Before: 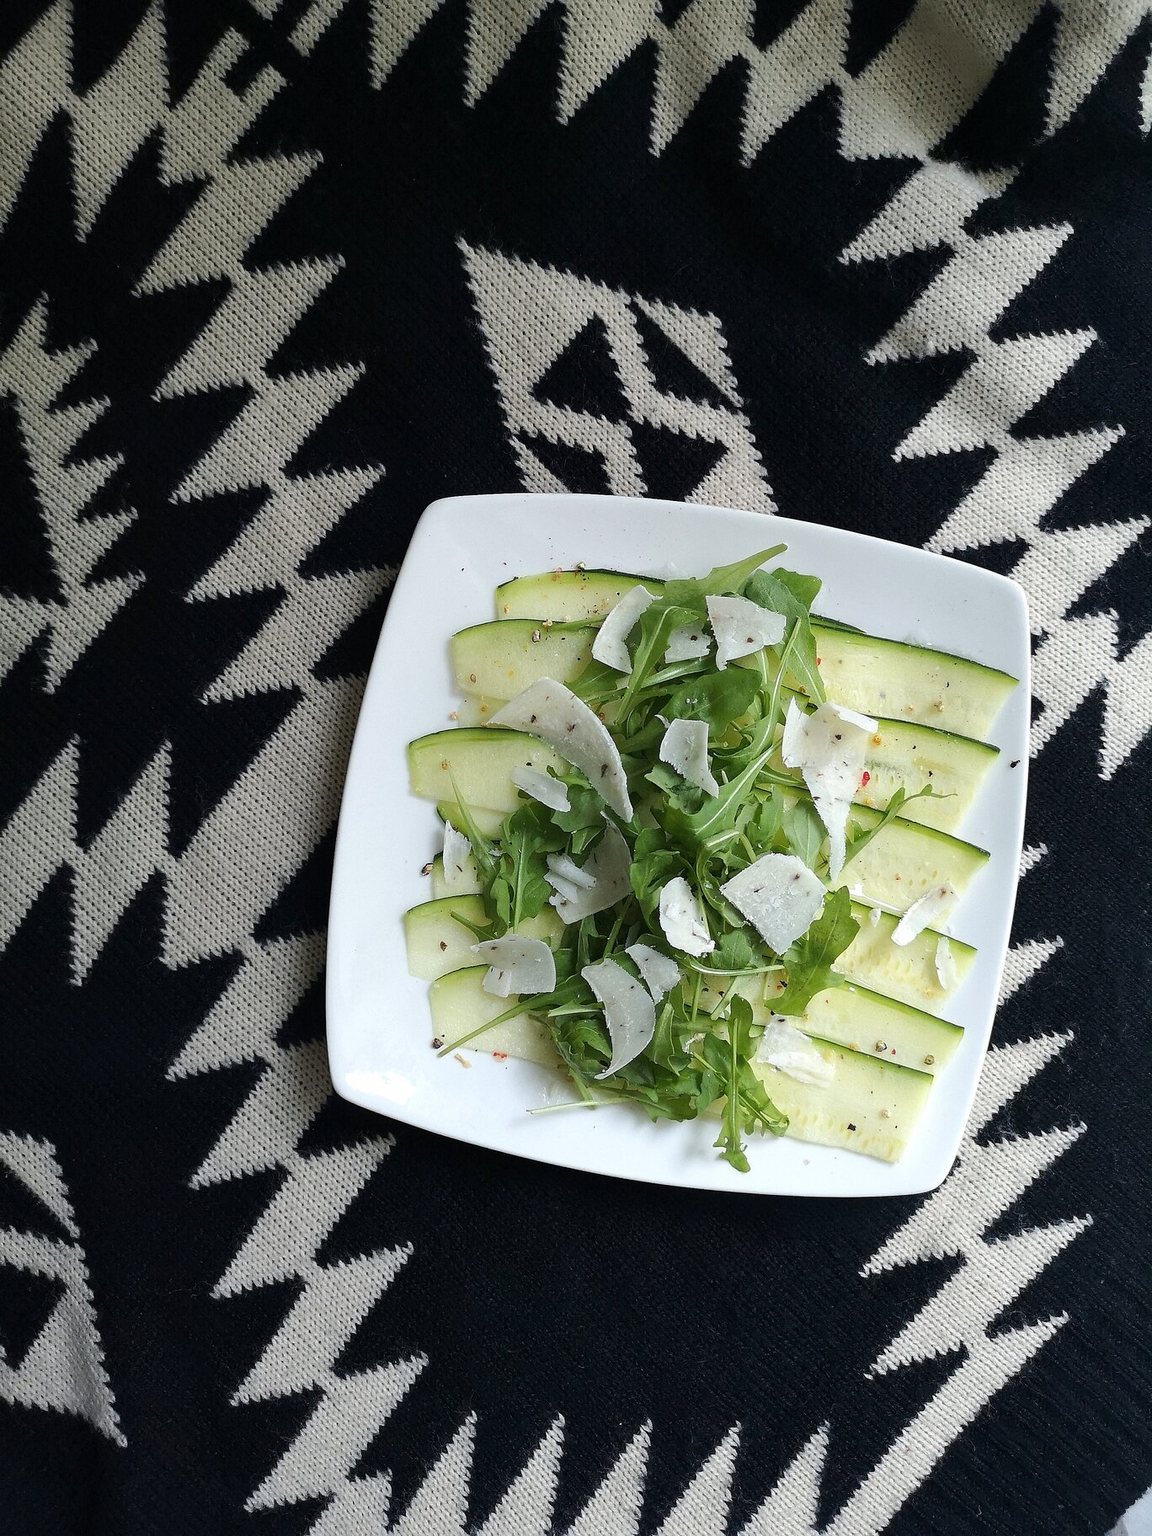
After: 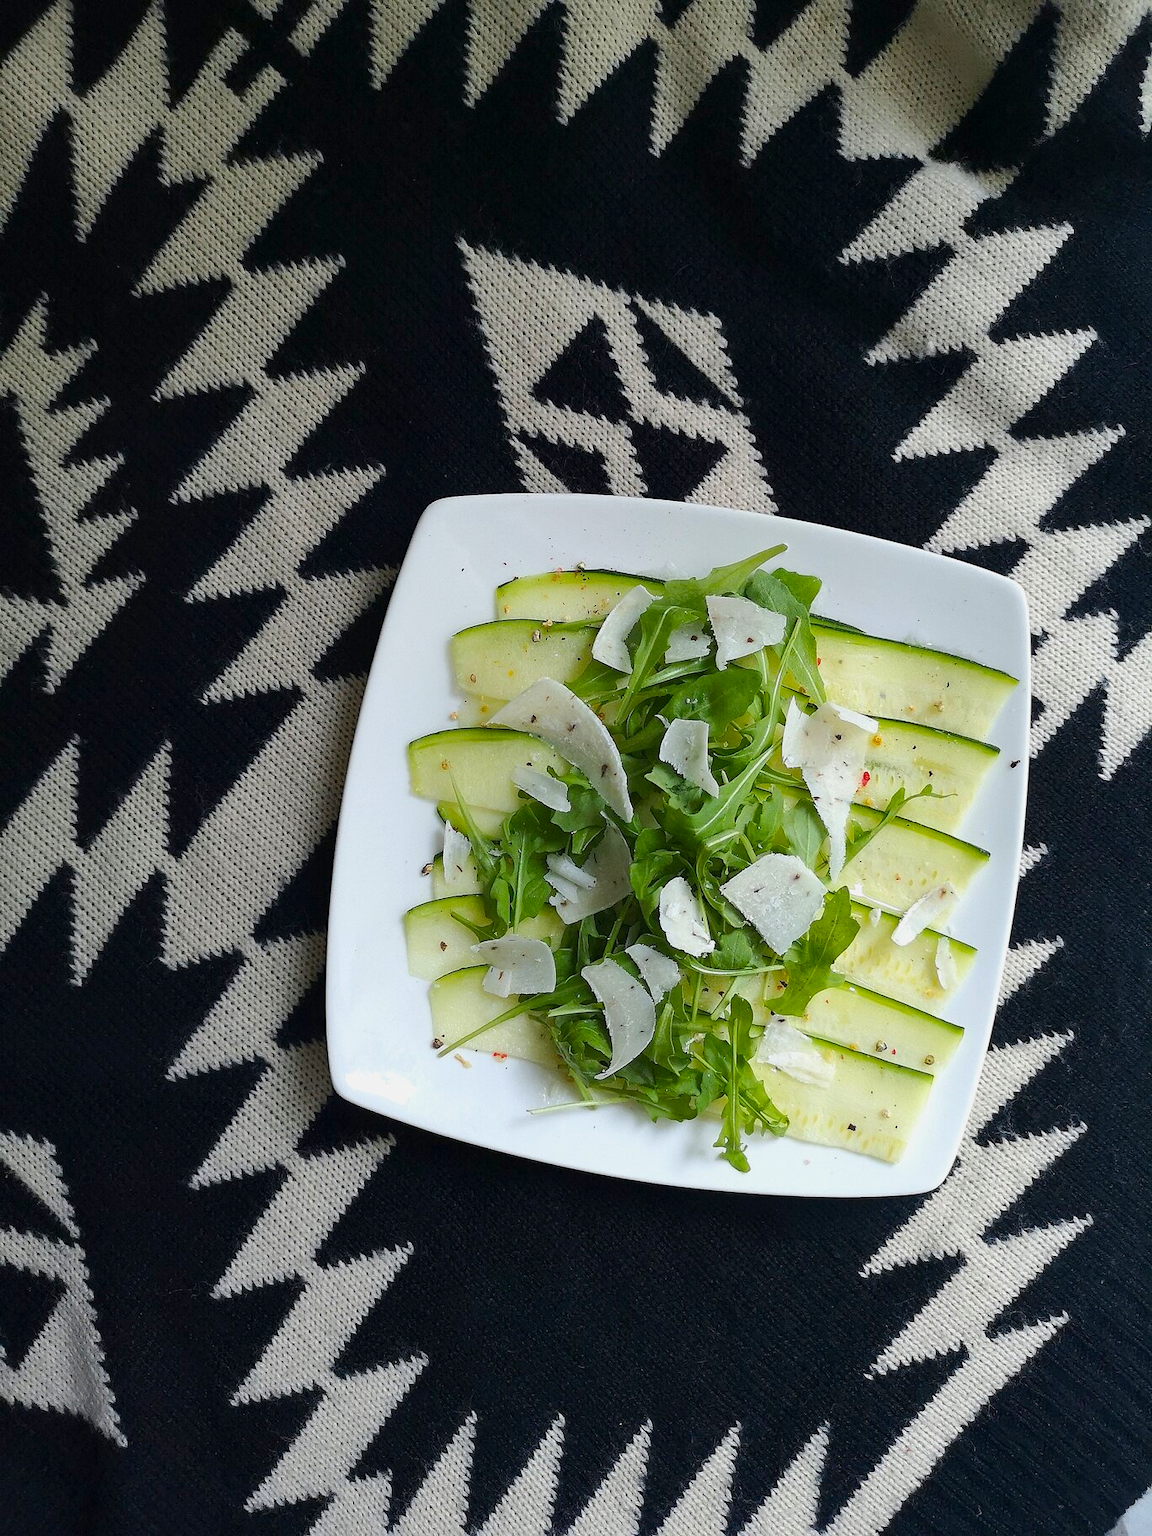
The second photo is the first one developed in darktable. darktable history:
color balance rgb: linear chroma grading › global chroma 14.935%, perceptual saturation grading › global saturation 19.965%, global vibrance -17.306%, contrast -6.628%
